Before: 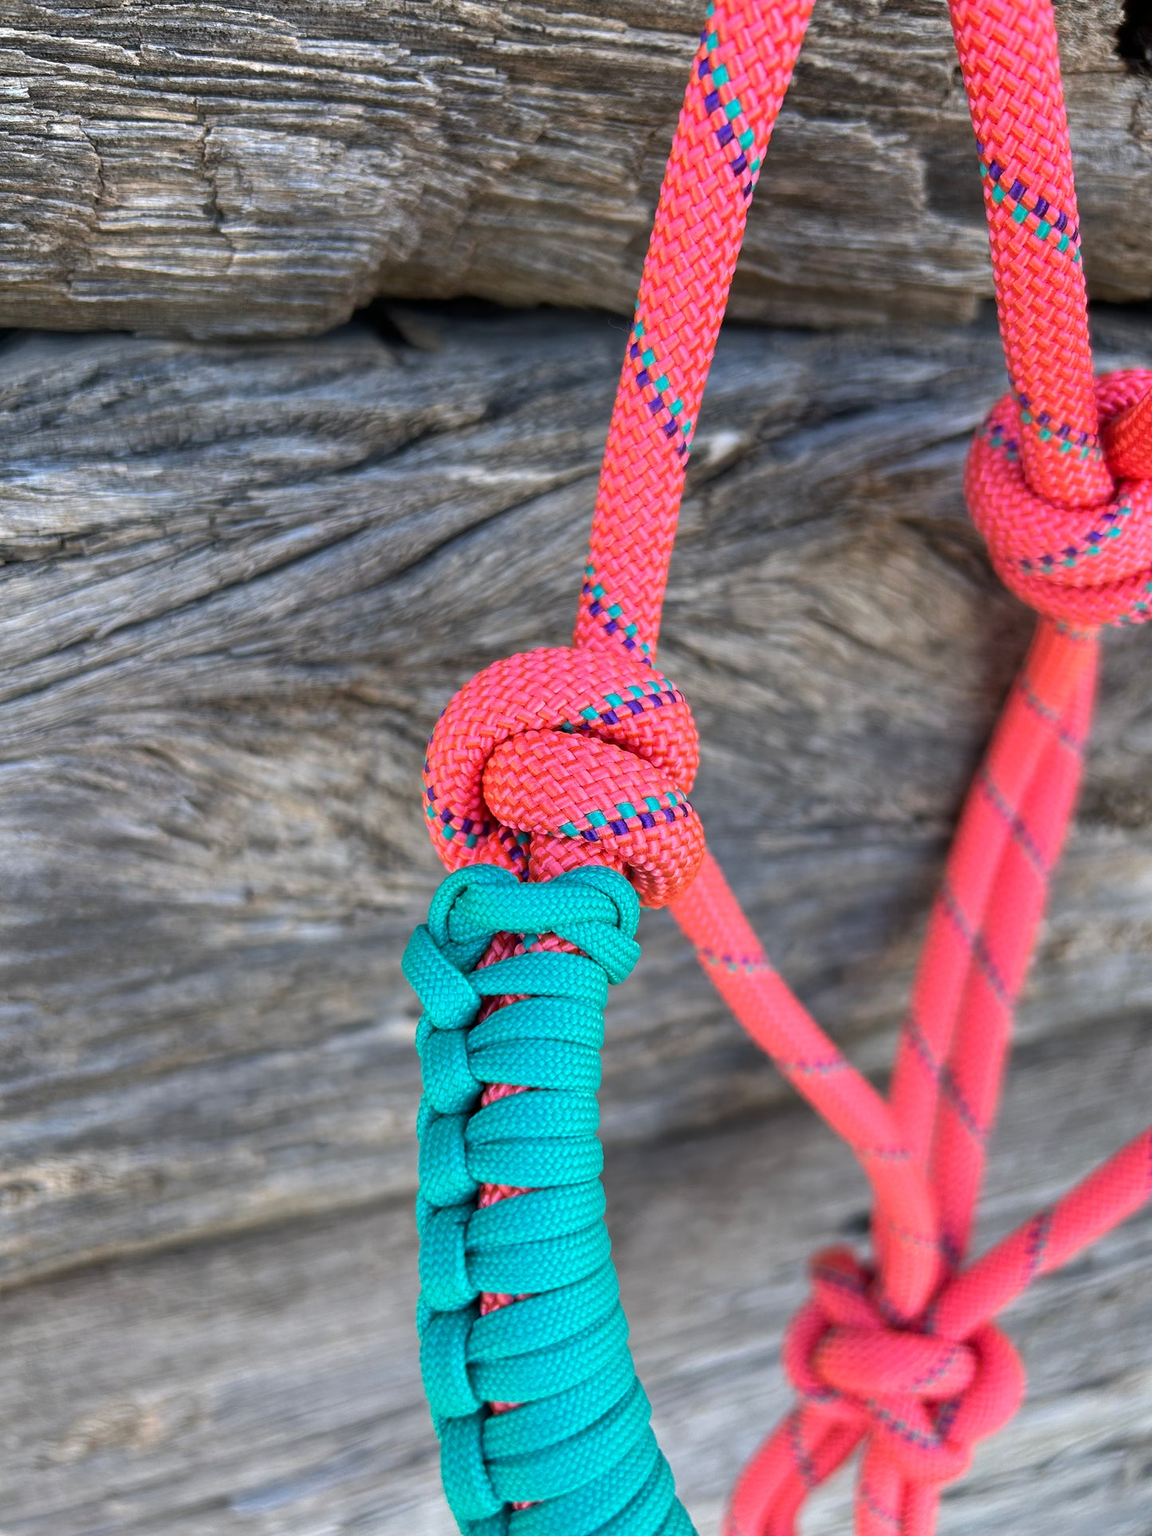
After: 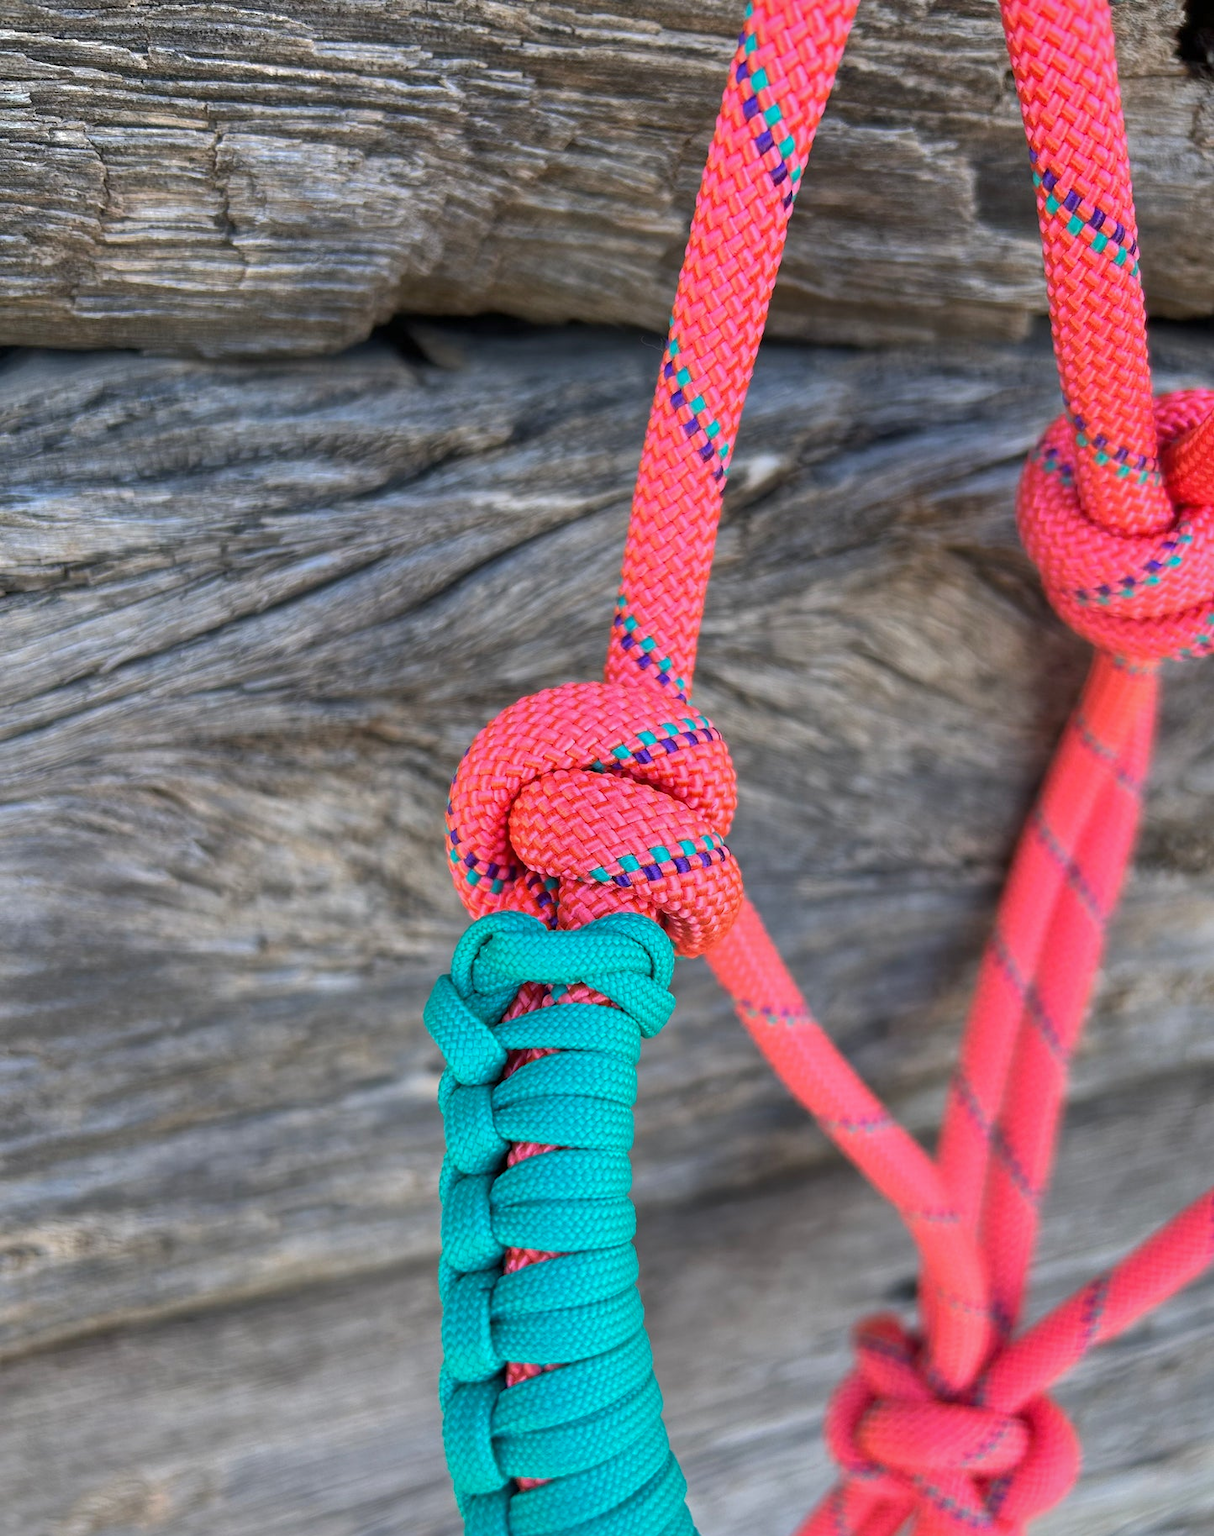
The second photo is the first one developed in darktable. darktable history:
crop and rotate: top 0%, bottom 5.097%
shadows and highlights: shadows 40, highlights -60
